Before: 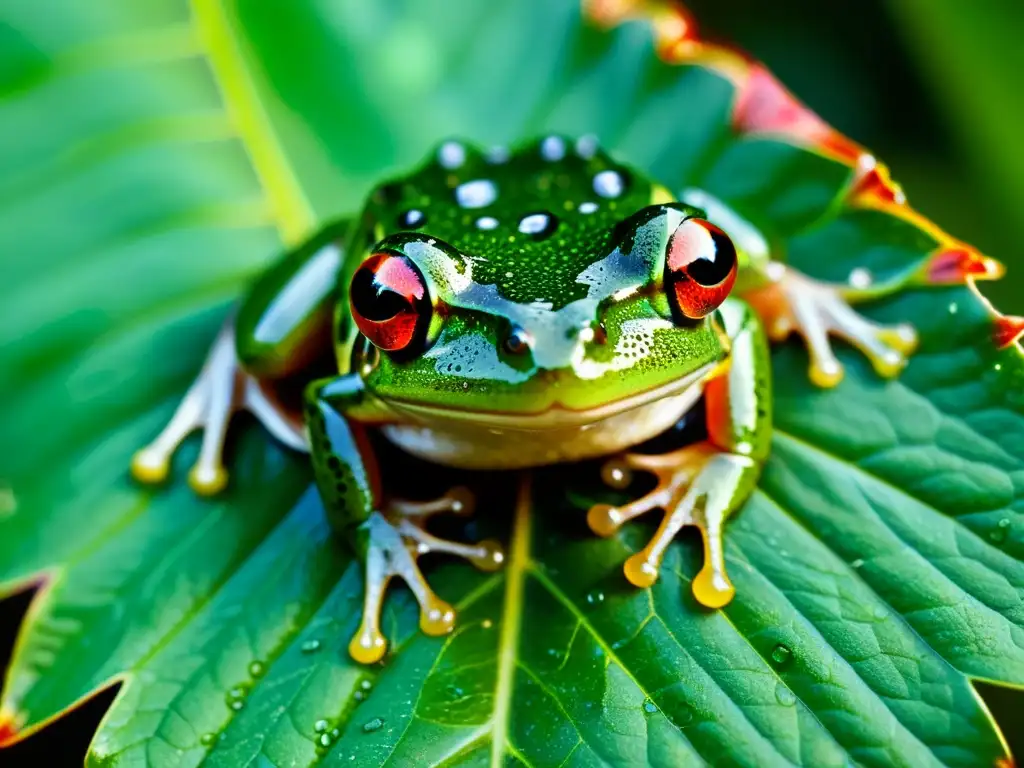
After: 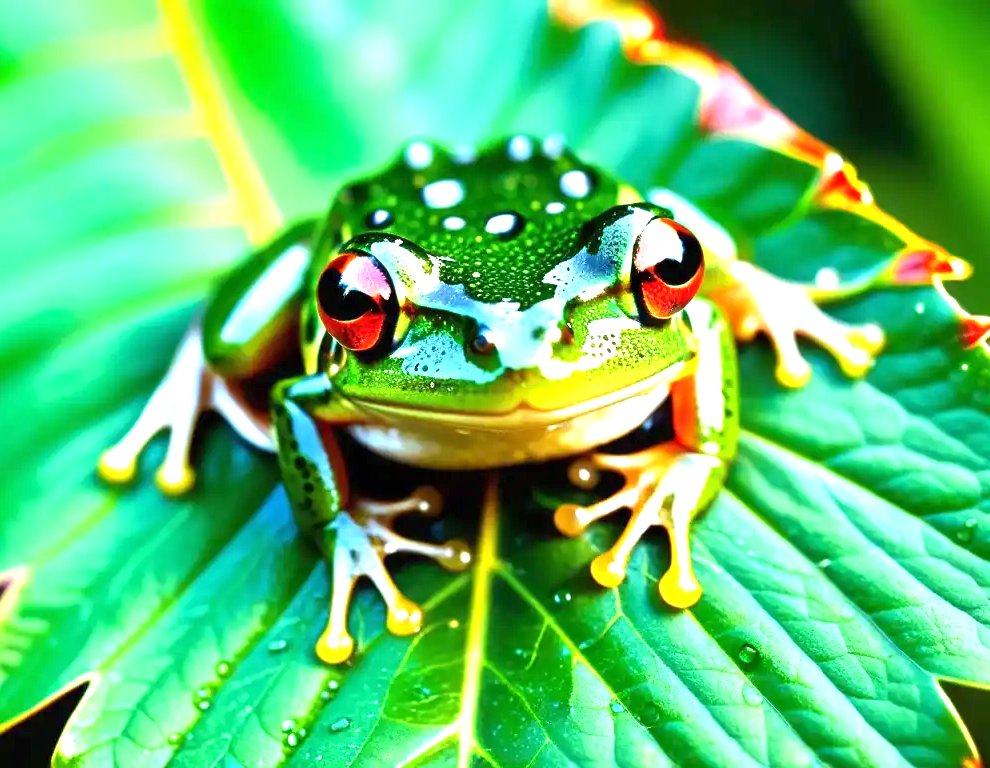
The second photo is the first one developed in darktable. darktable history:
crop and rotate: left 3.238%
exposure: black level correction 0, exposure 1.4 EV, compensate highlight preservation false
